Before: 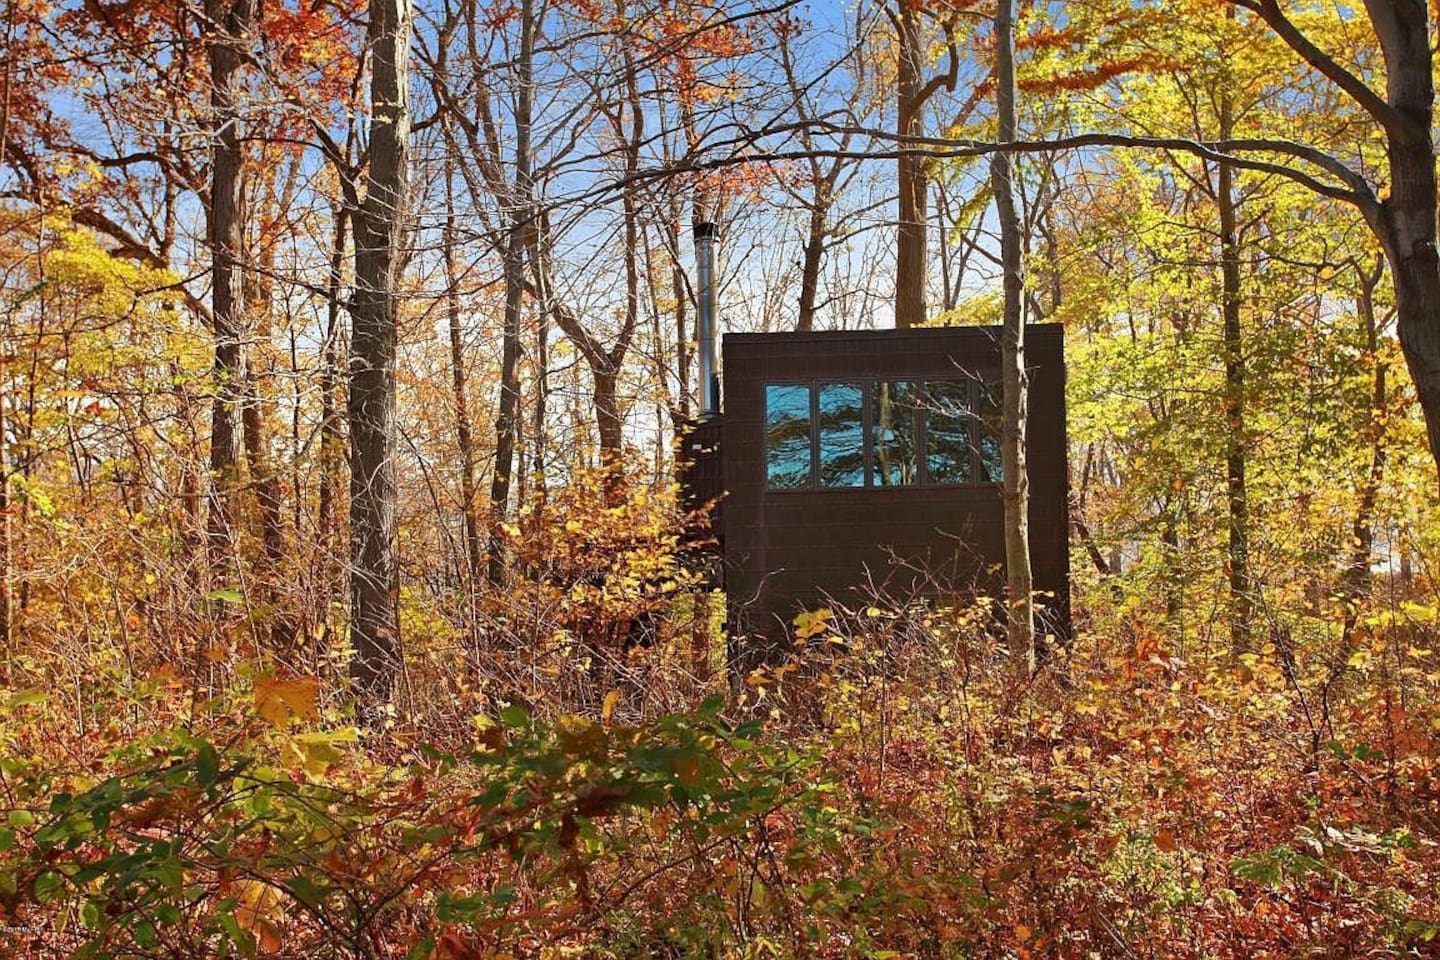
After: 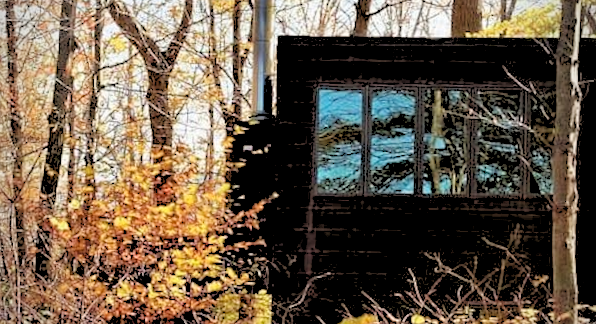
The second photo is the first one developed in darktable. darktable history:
vignetting: on, module defaults
rotate and perspective: rotation 2.17°, automatic cropping off
rgb levels: levels [[0.027, 0.429, 0.996], [0, 0.5, 1], [0, 0.5, 1]]
crop: left 31.751%, top 32.172%, right 27.8%, bottom 35.83%
